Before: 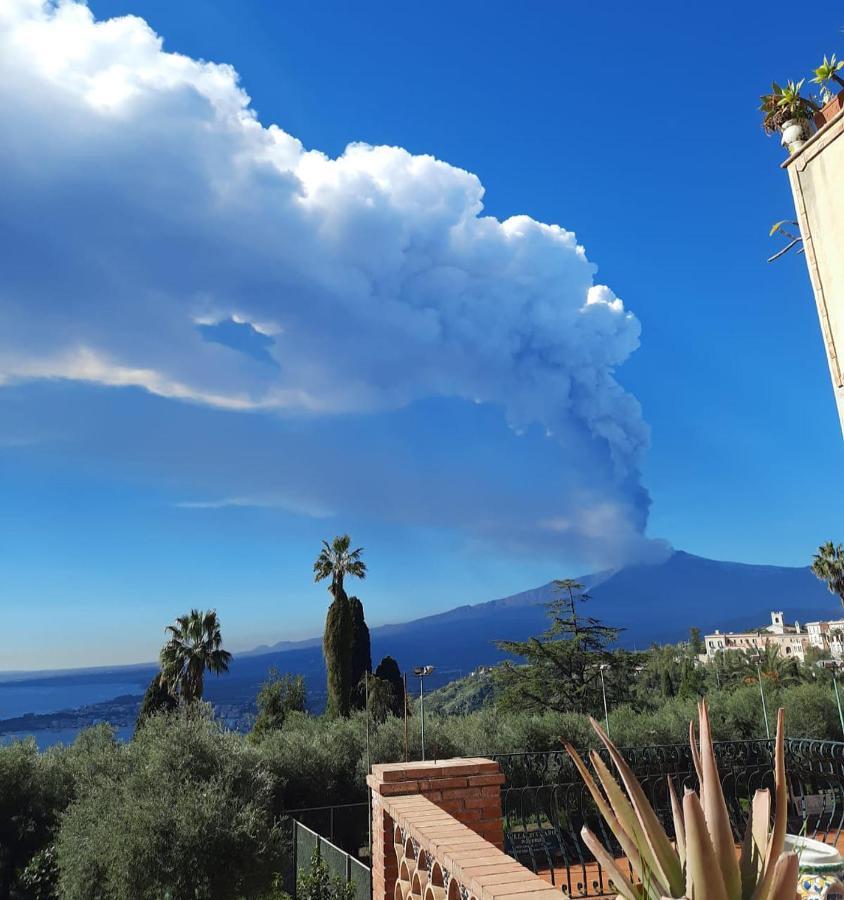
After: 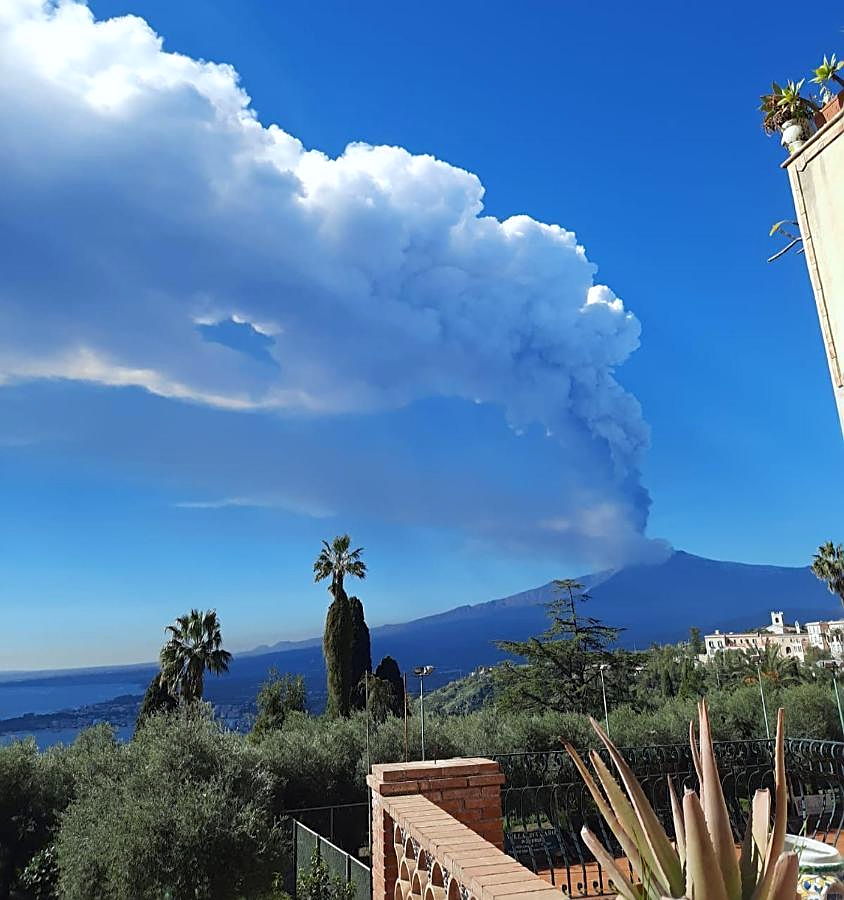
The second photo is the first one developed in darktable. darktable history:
sharpen: on, module defaults
white balance: red 0.982, blue 1.018
